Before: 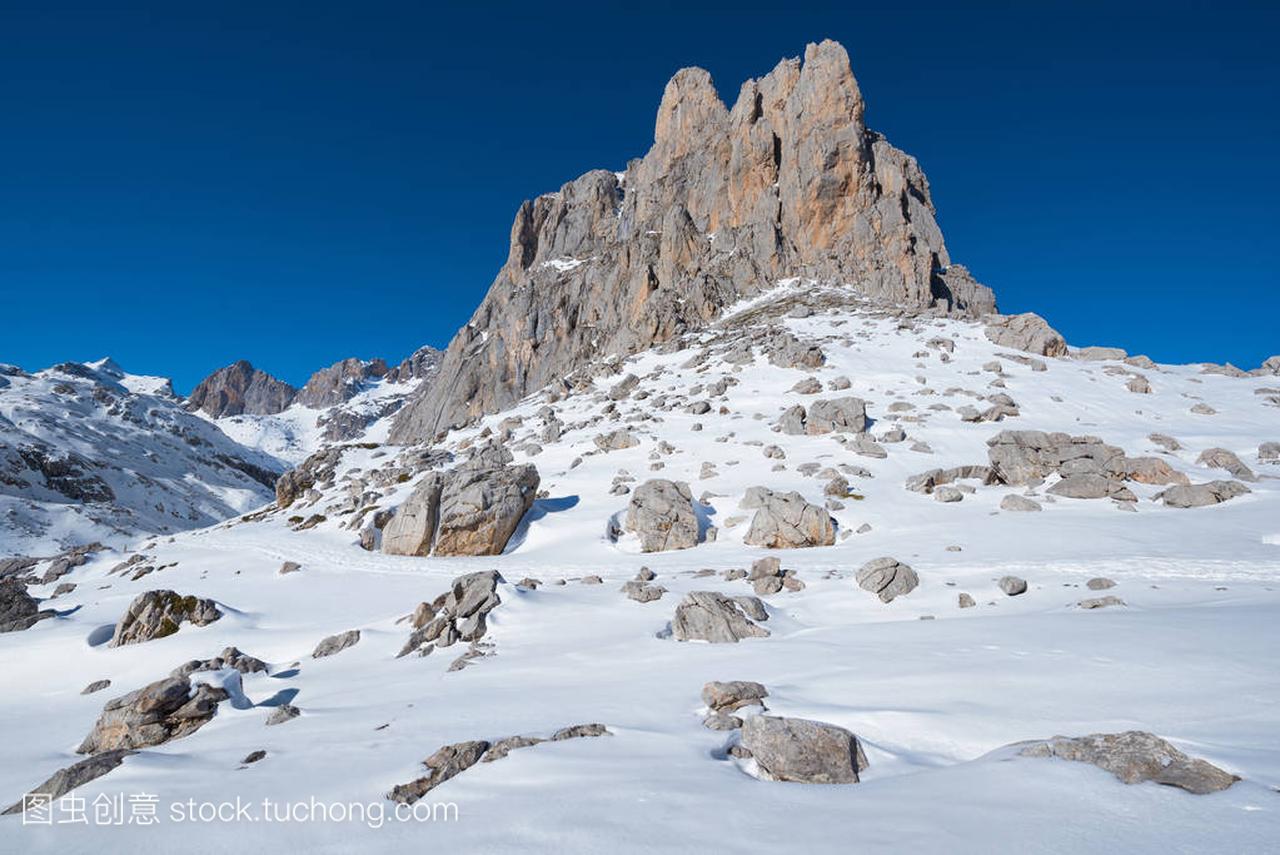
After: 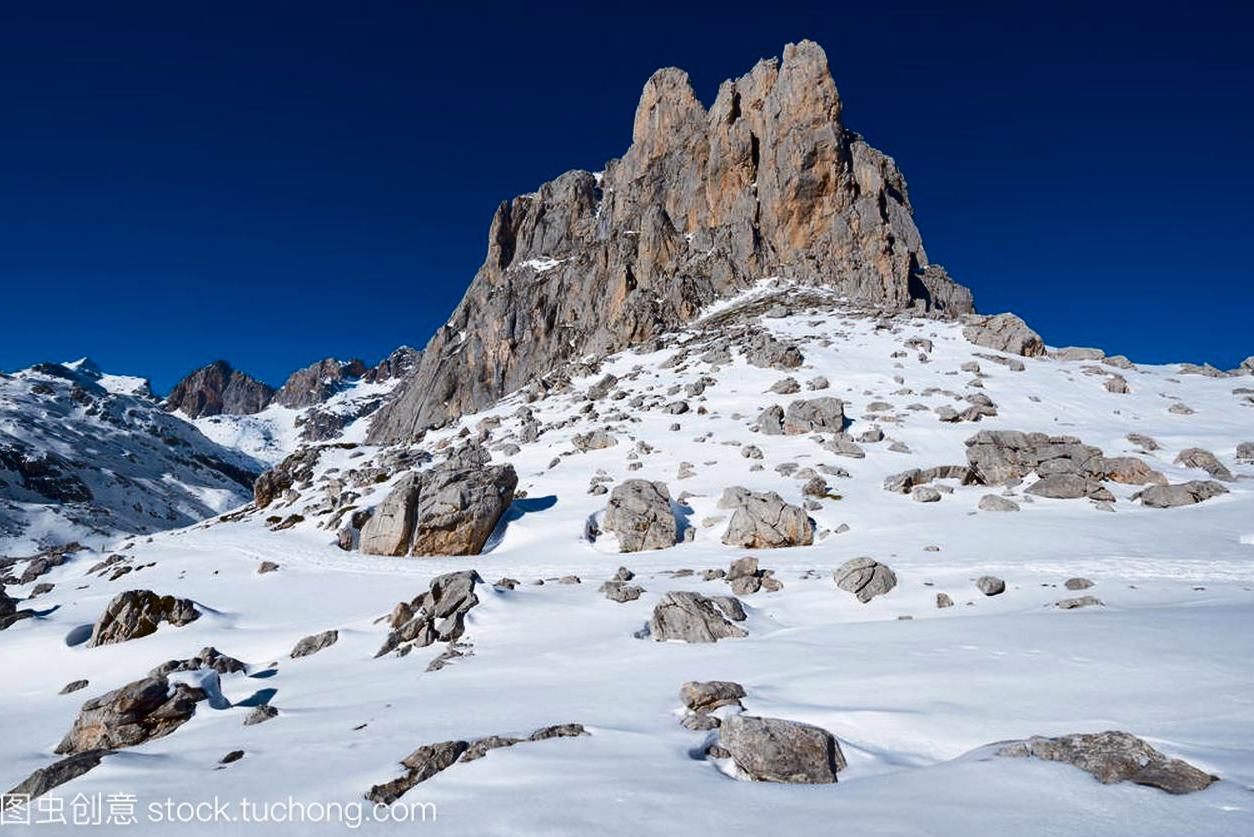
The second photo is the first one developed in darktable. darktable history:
contrast brightness saturation: contrast 0.19, brightness -0.24, saturation 0.11
crop: left 1.743%, right 0.268%, bottom 2.011%
